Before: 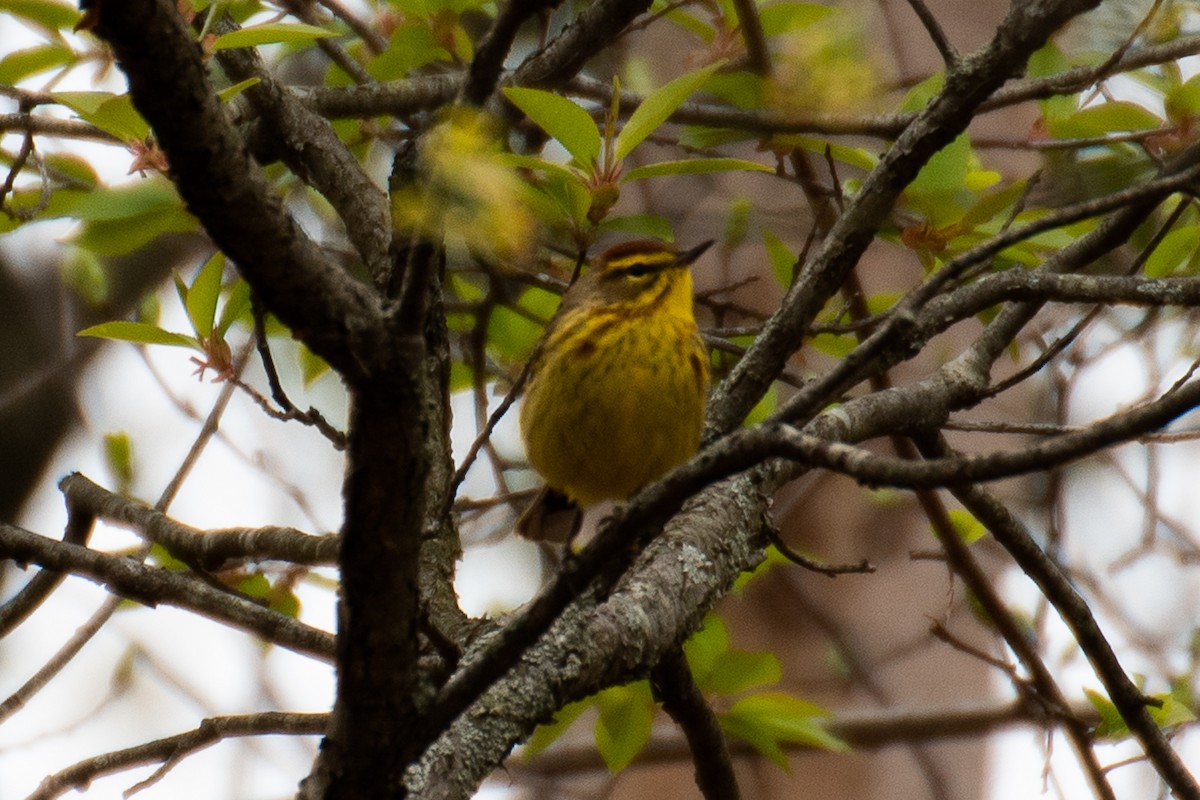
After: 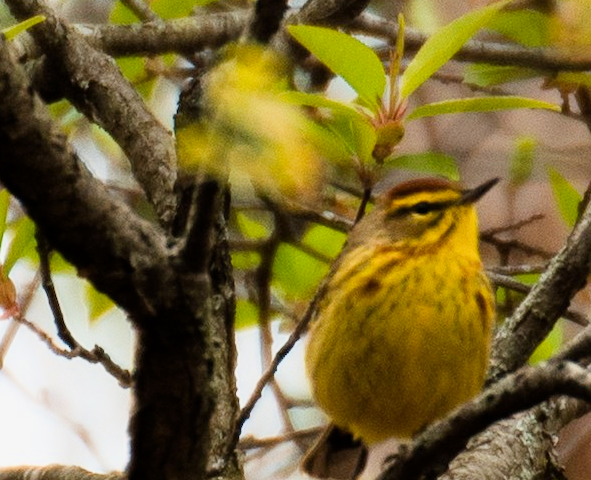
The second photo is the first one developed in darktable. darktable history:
filmic rgb: black relative exposure -8.33 EV, white relative exposure 4.67 EV, hardness 3.81
color correction: highlights b* 0.007, saturation 1.07
exposure: black level correction 0, exposure 1.372 EV, compensate highlight preservation false
crop: left 17.923%, top 7.795%, right 32.77%, bottom 32.129%
